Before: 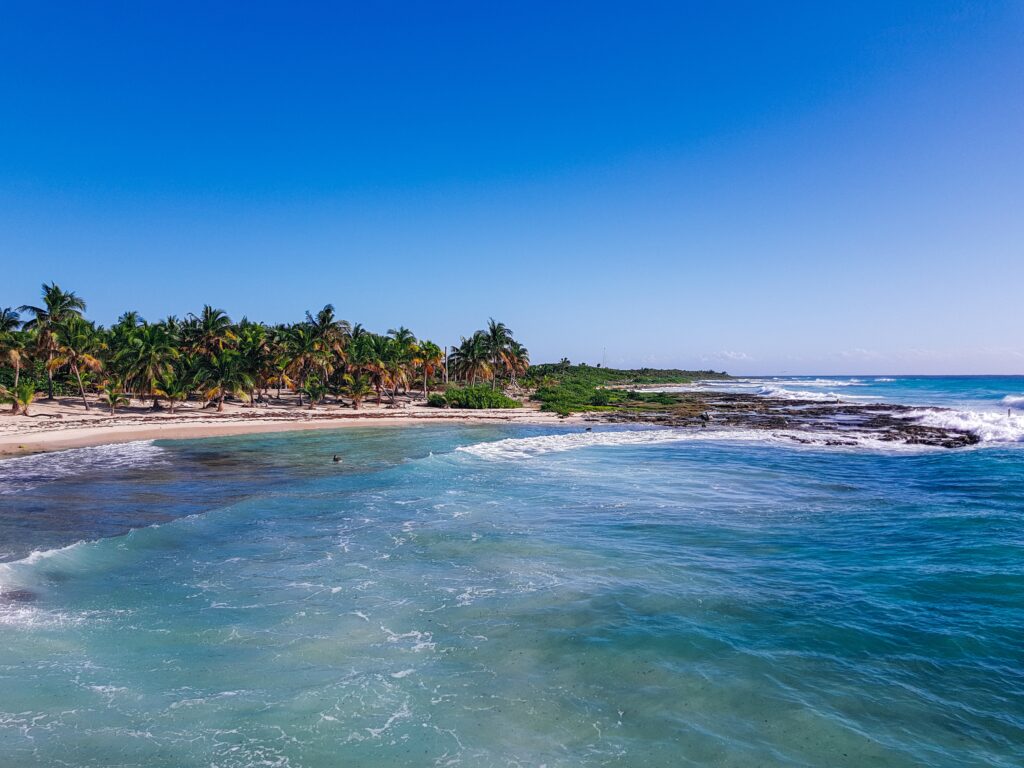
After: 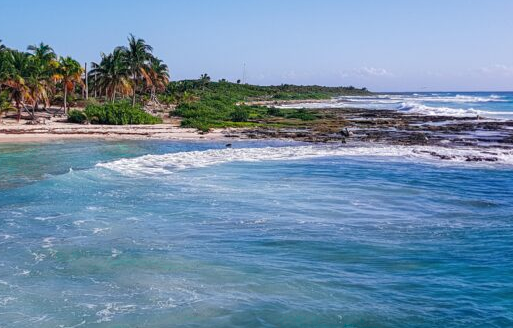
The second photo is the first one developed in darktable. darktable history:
crop: left 35.187%, top 37.108%, right 14.644%, bottom 20.105%
tone equalizer: edges refinement/feathering 500, mask exposure compensation -1.57 EV, preserve details no
color zones: curves: ch0 [(0.25, 0.5) (0.423, 0.5) (0.443, 0.5) (0.521, 0.756) (0.568, 0.5) (0.576, 0.5) (0.75, 0.5)]; ch1 [(0.25, 0.5) (0.423, 0.5) (0.443, 0.5) (0.539, 0.873) (0.624, 0.565) (0.631, 0.5) (0.75, 0.5)]
